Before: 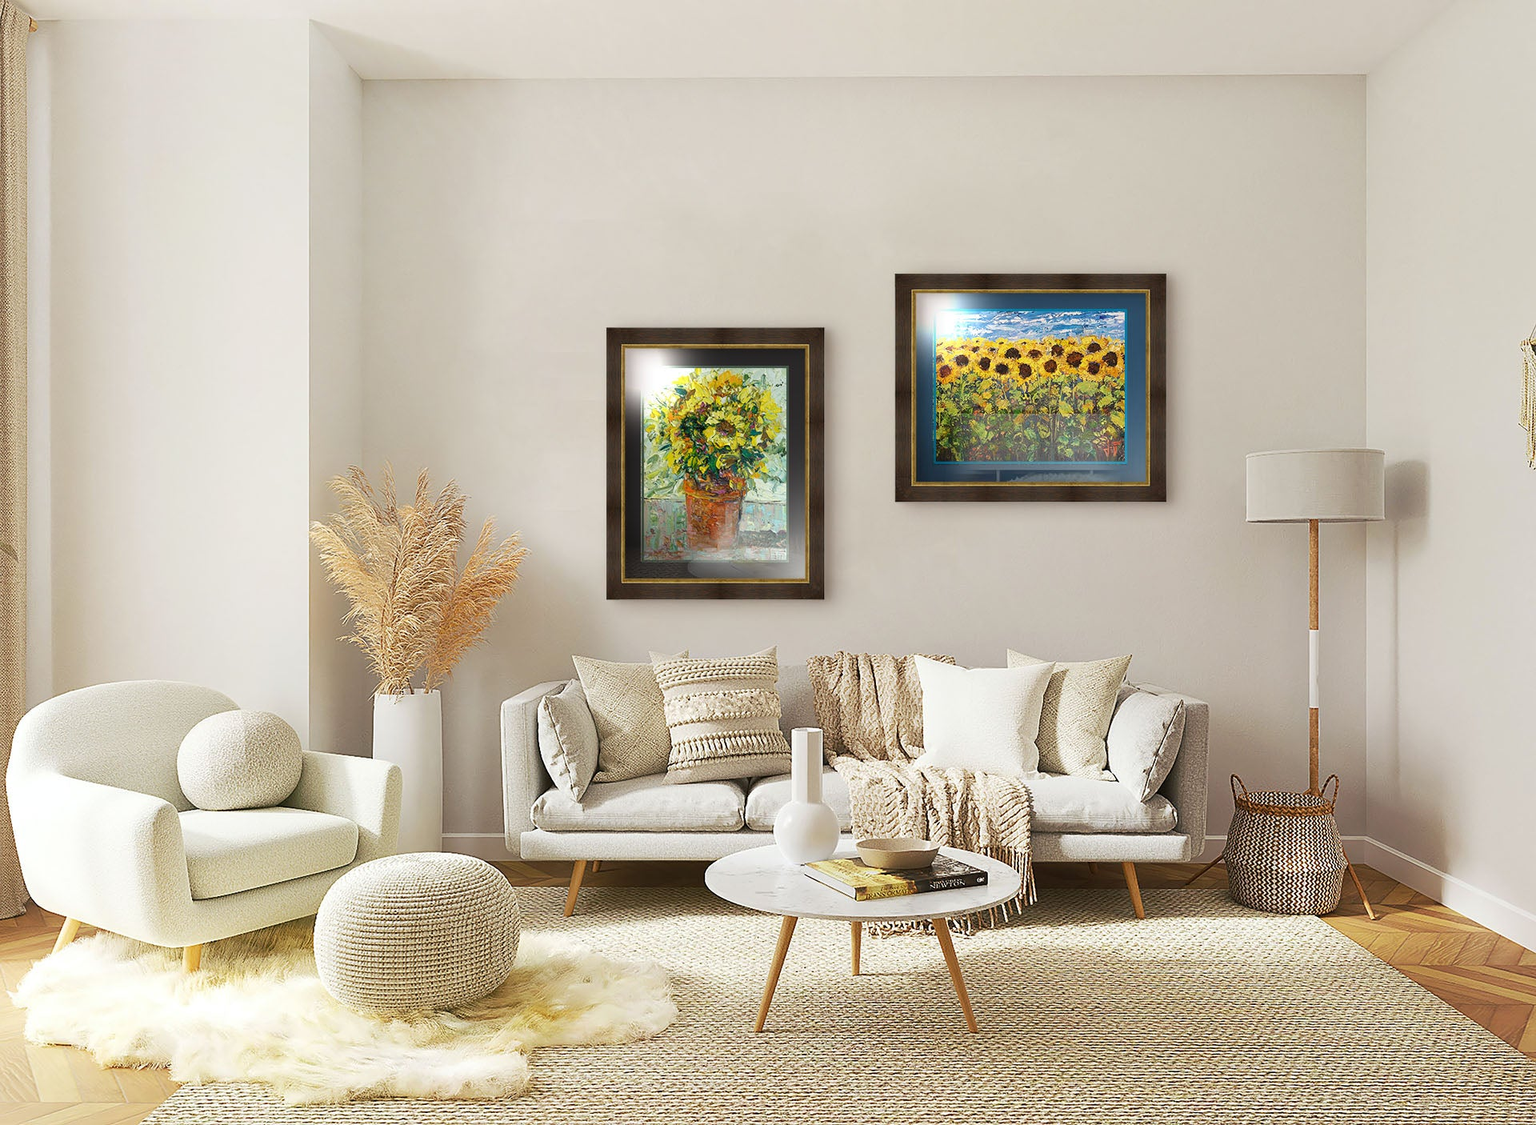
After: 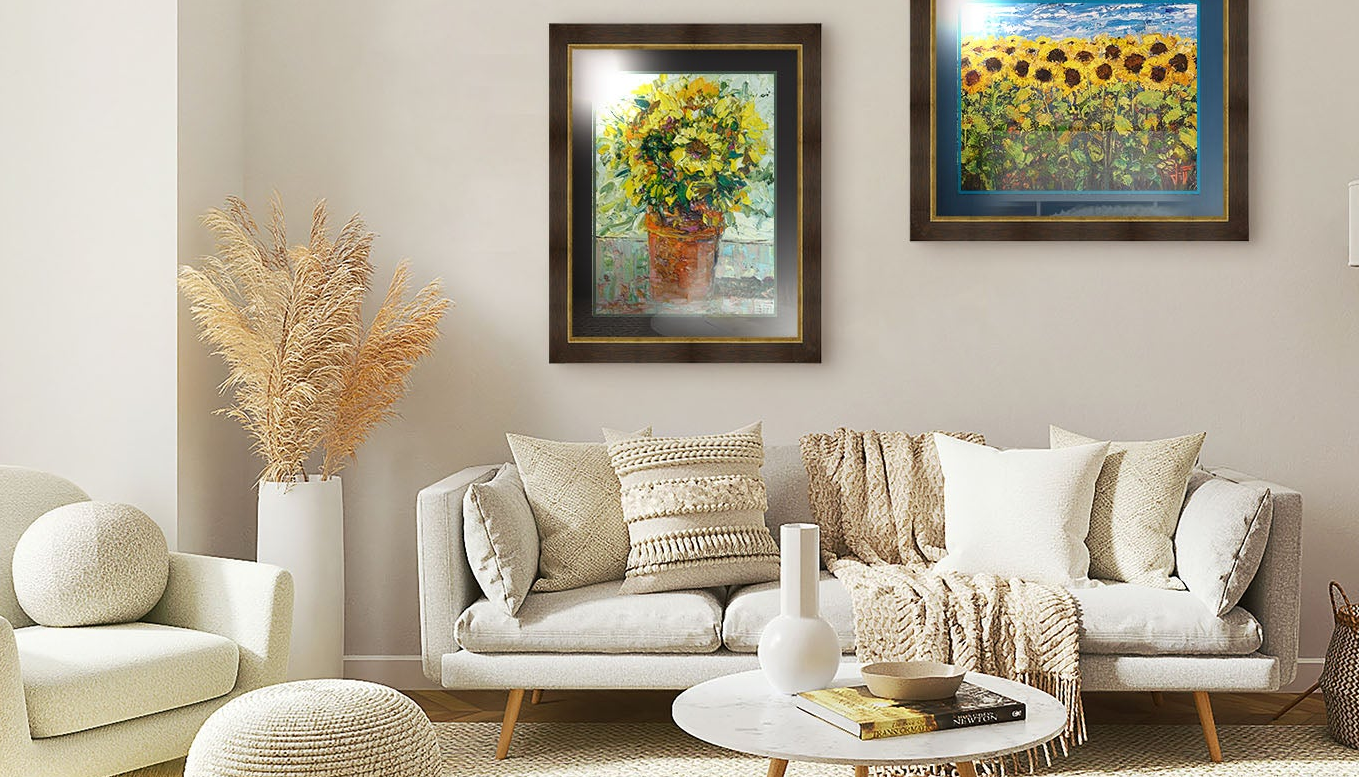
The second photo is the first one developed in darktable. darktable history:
crop: left 10.898%, top 27.515%, right 18.295%, bottom 17.219%
